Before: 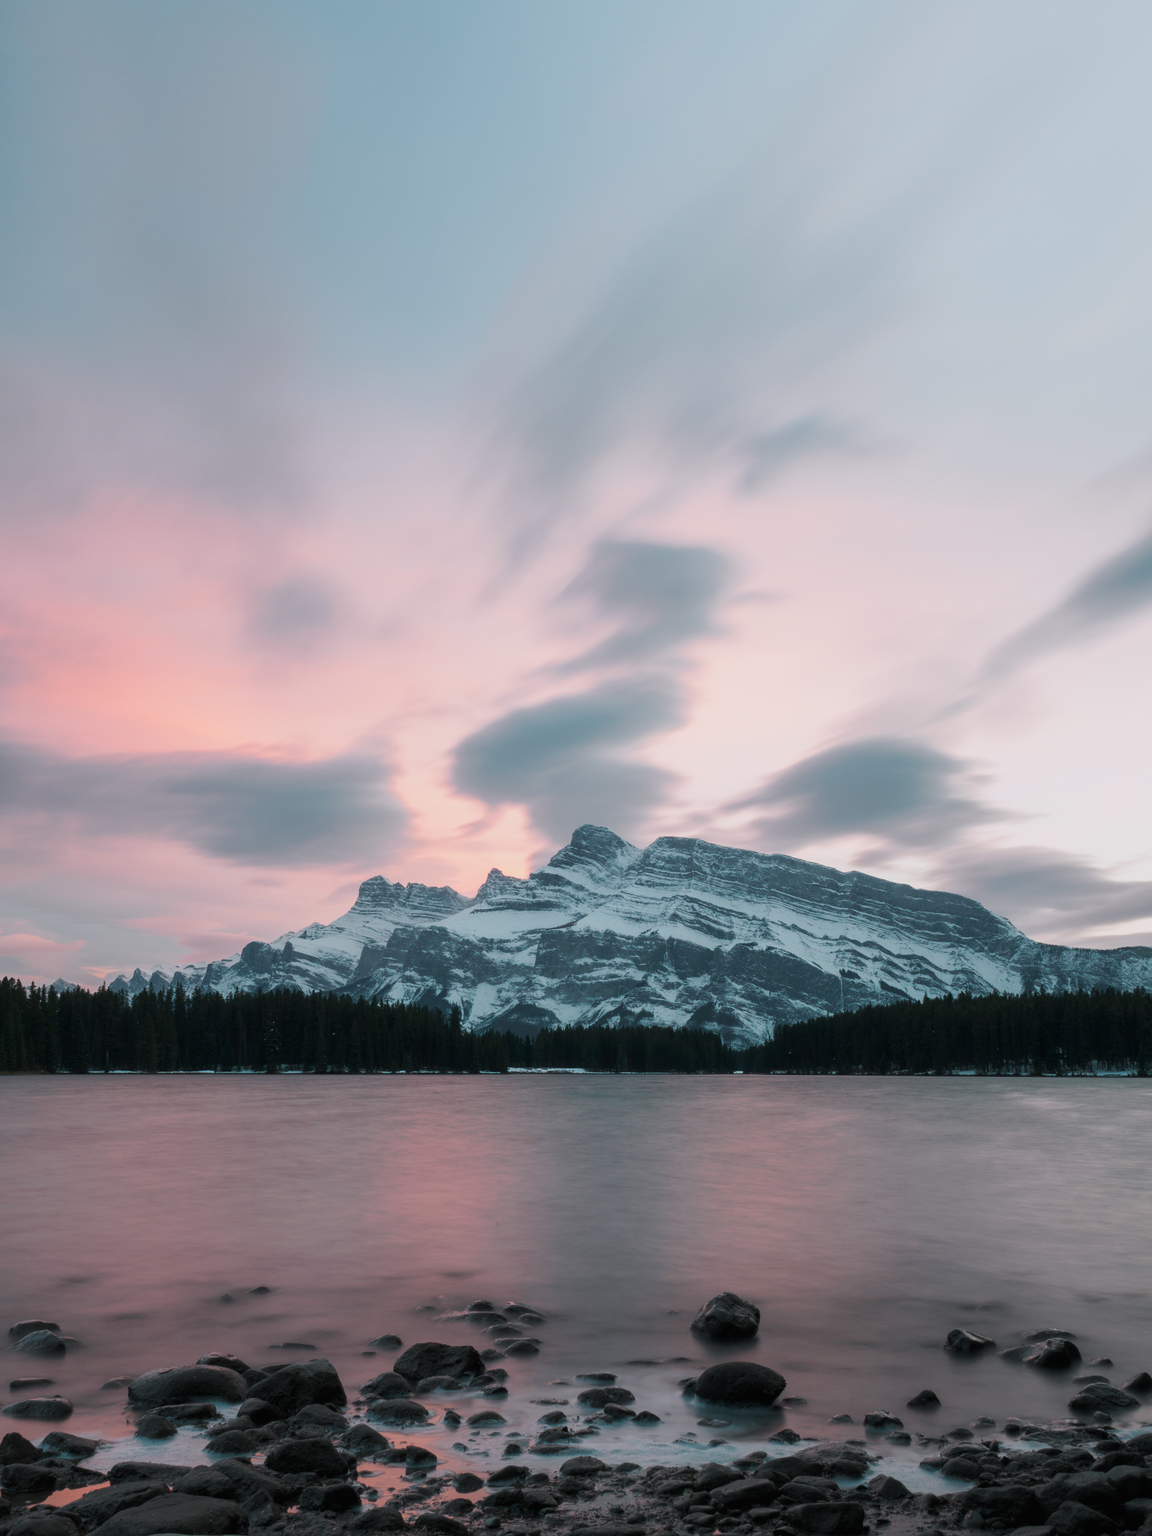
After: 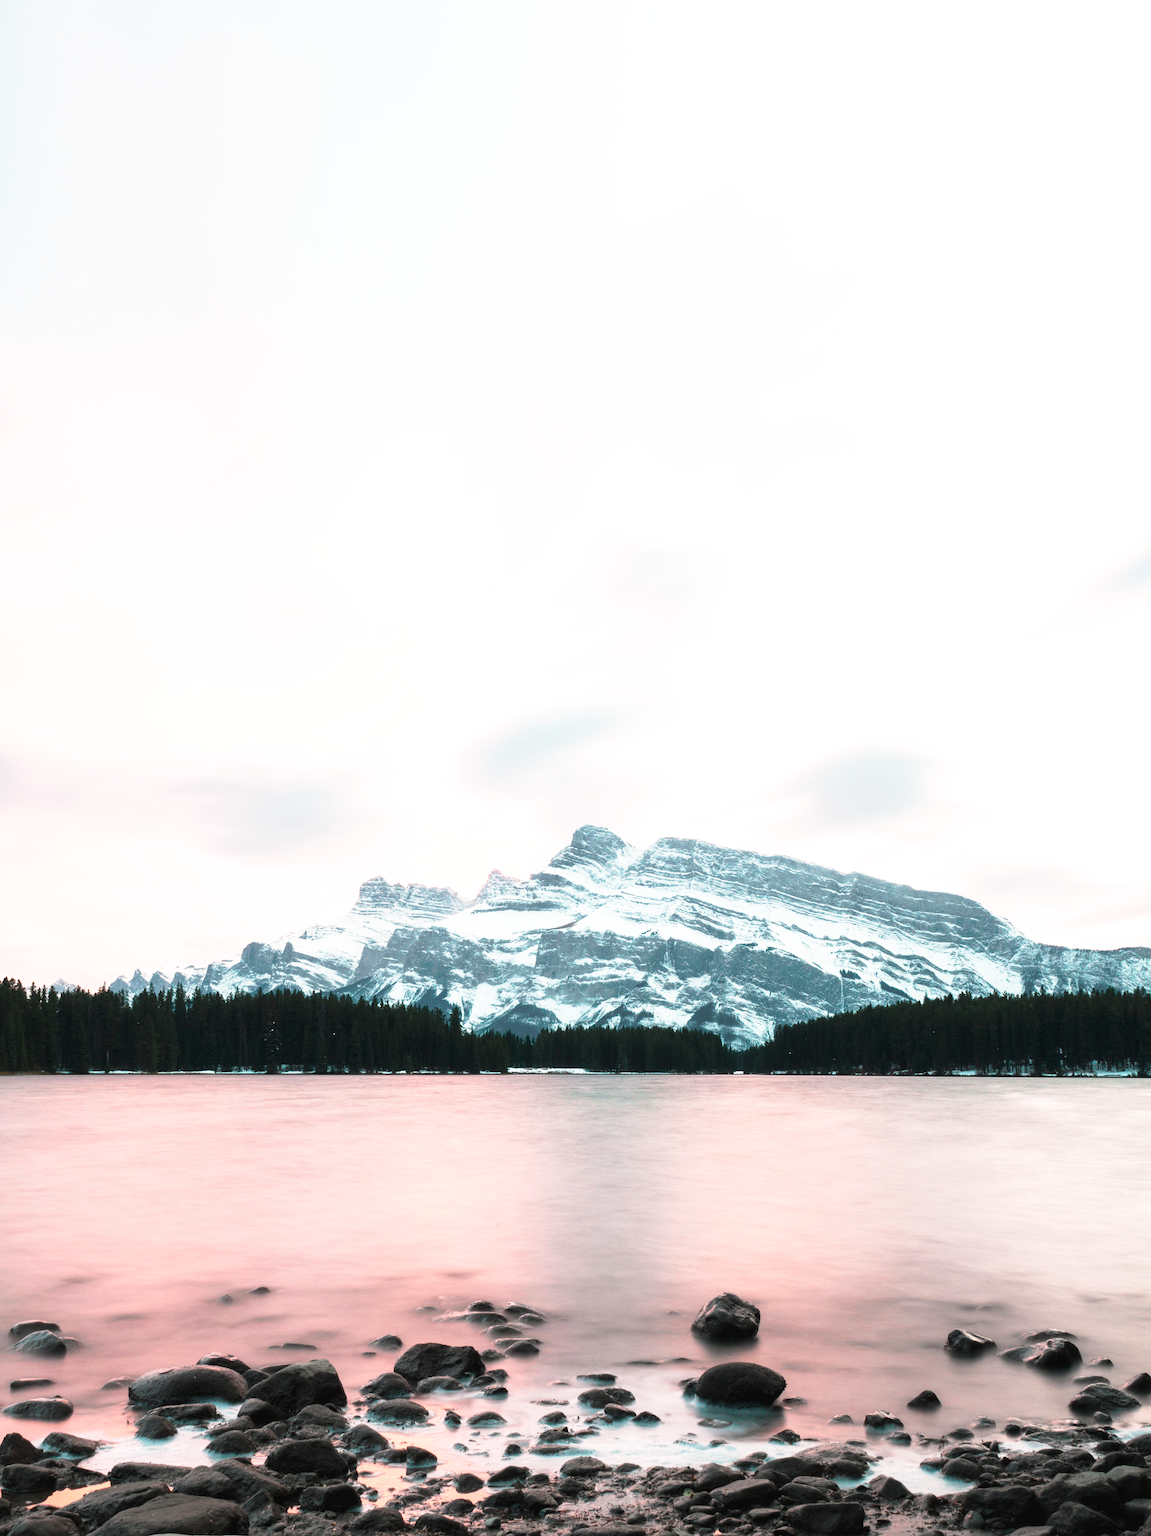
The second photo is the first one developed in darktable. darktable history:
exposure: black level correction 0, exposure 0.9 EV, compensate highlight preservation false
base curve: curves: ch0 [(0, 0) (0.026, 0.03) (0.109, 0.232) (0.351, 0.748) (0.669, 0.968) (1, 1)], preserve colors none
white balance: red 1.127, blue 0.943
